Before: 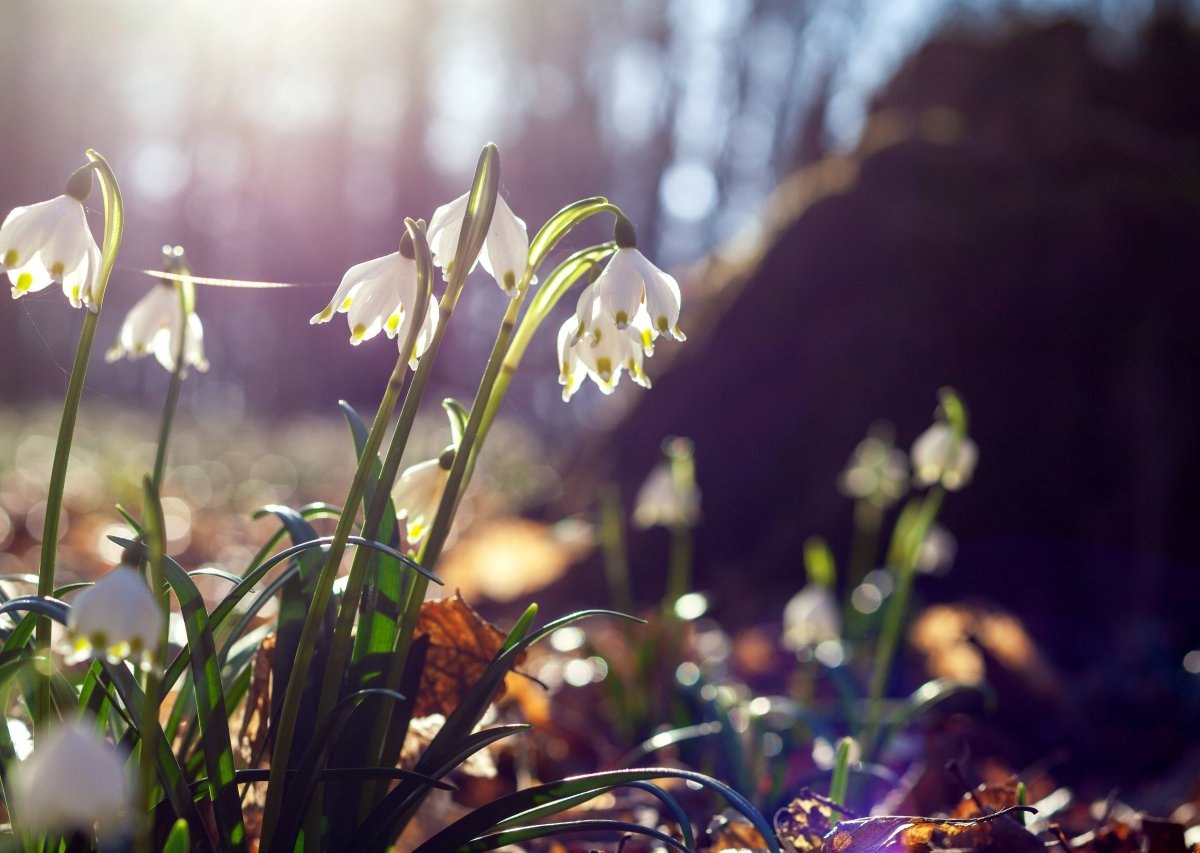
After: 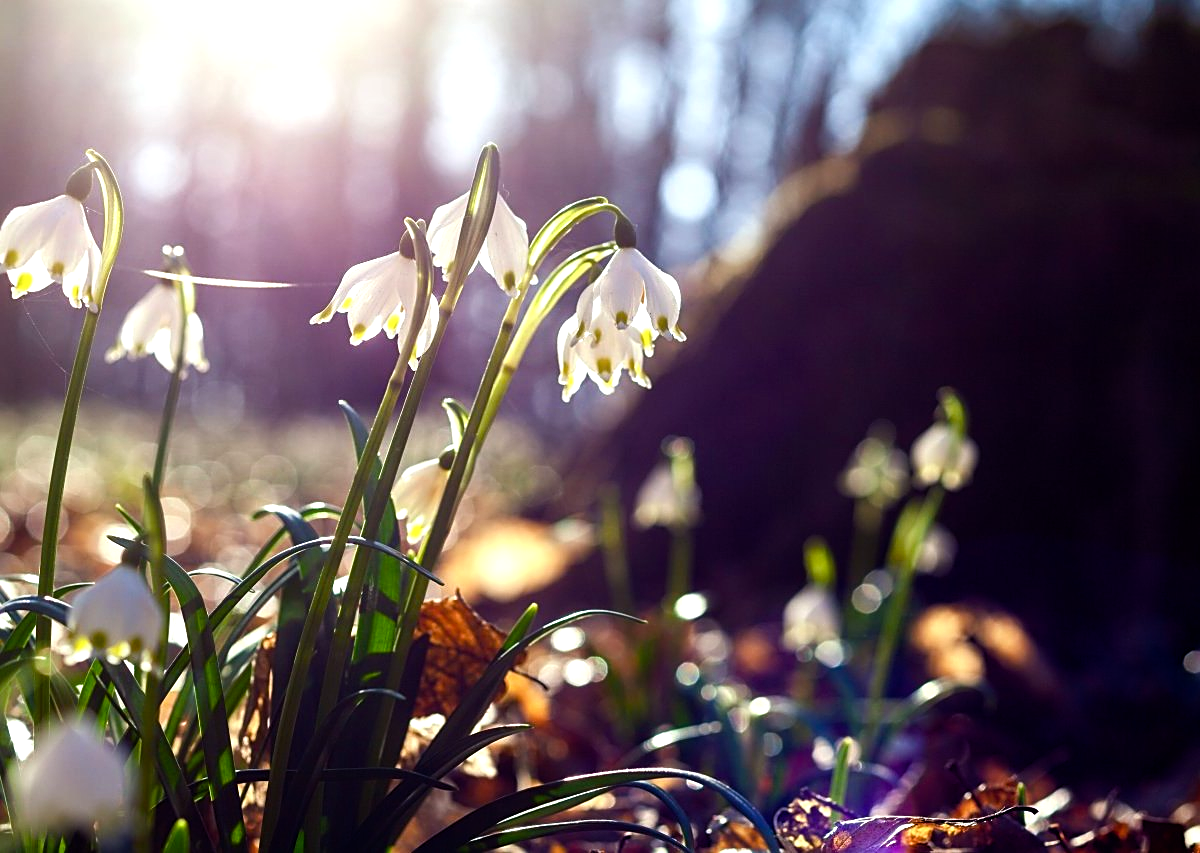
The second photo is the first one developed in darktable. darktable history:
sharpen: on, module defaults
color balance rgb: shadows lift › luminance -20%, power › hue 72.24°, highlights gain › luminance 15%, global offset › hue 171.6°, perceptual saturation grading › highlights -15%, perceptual saturation grading › shadows 25%, global vibrance 30%, contrast 10%
